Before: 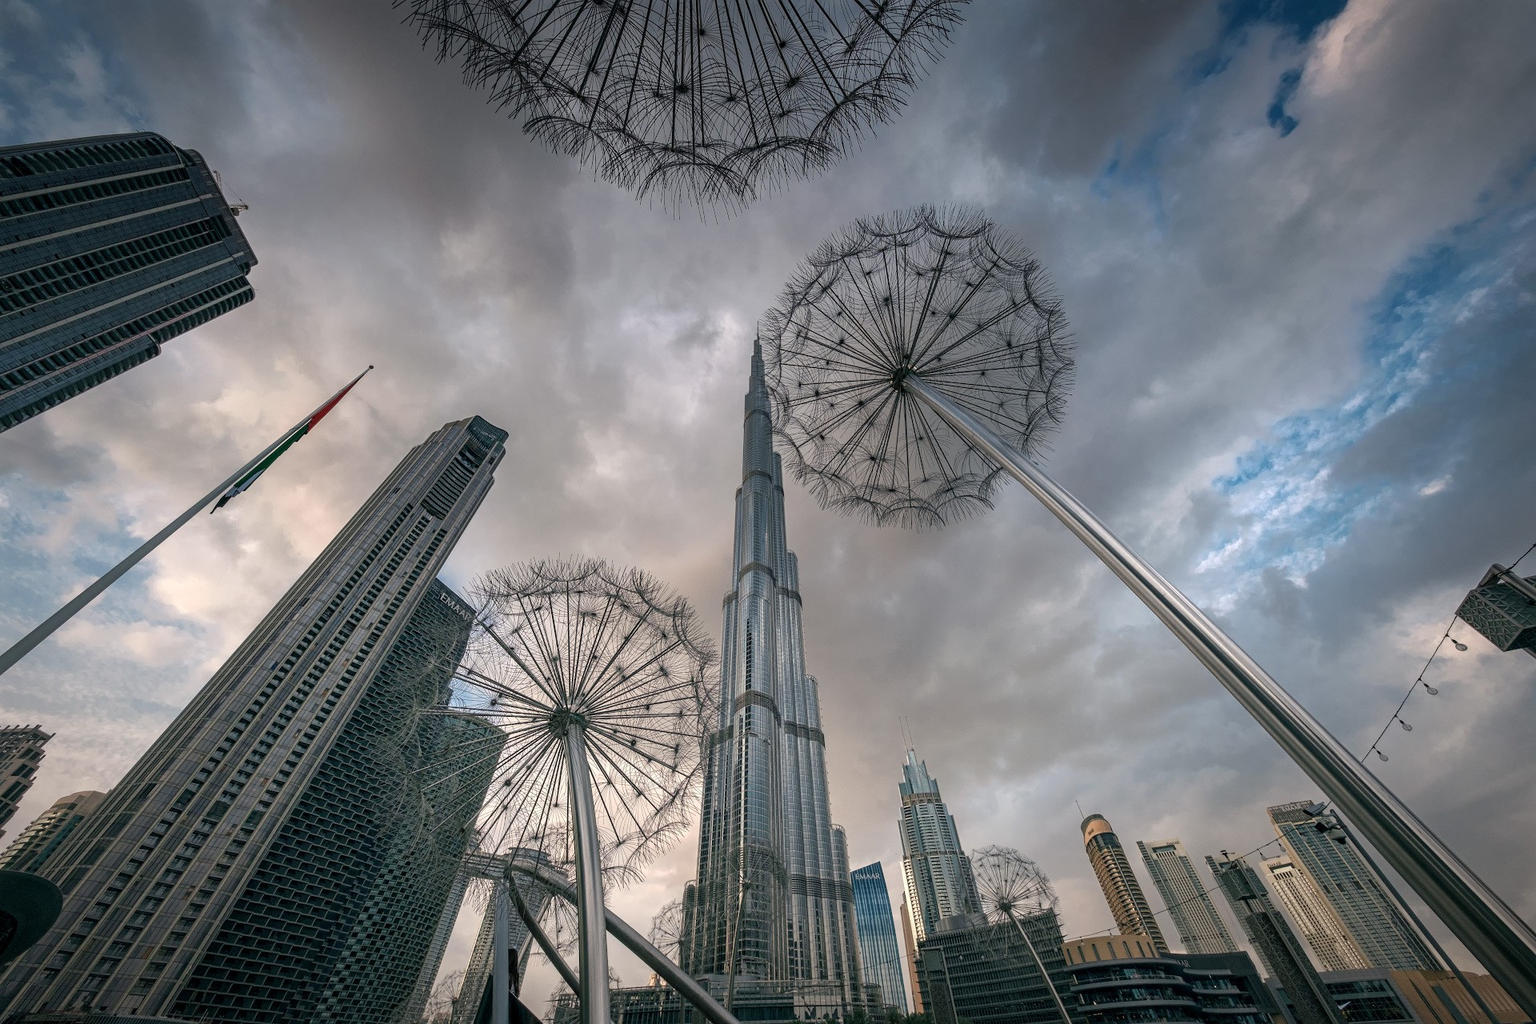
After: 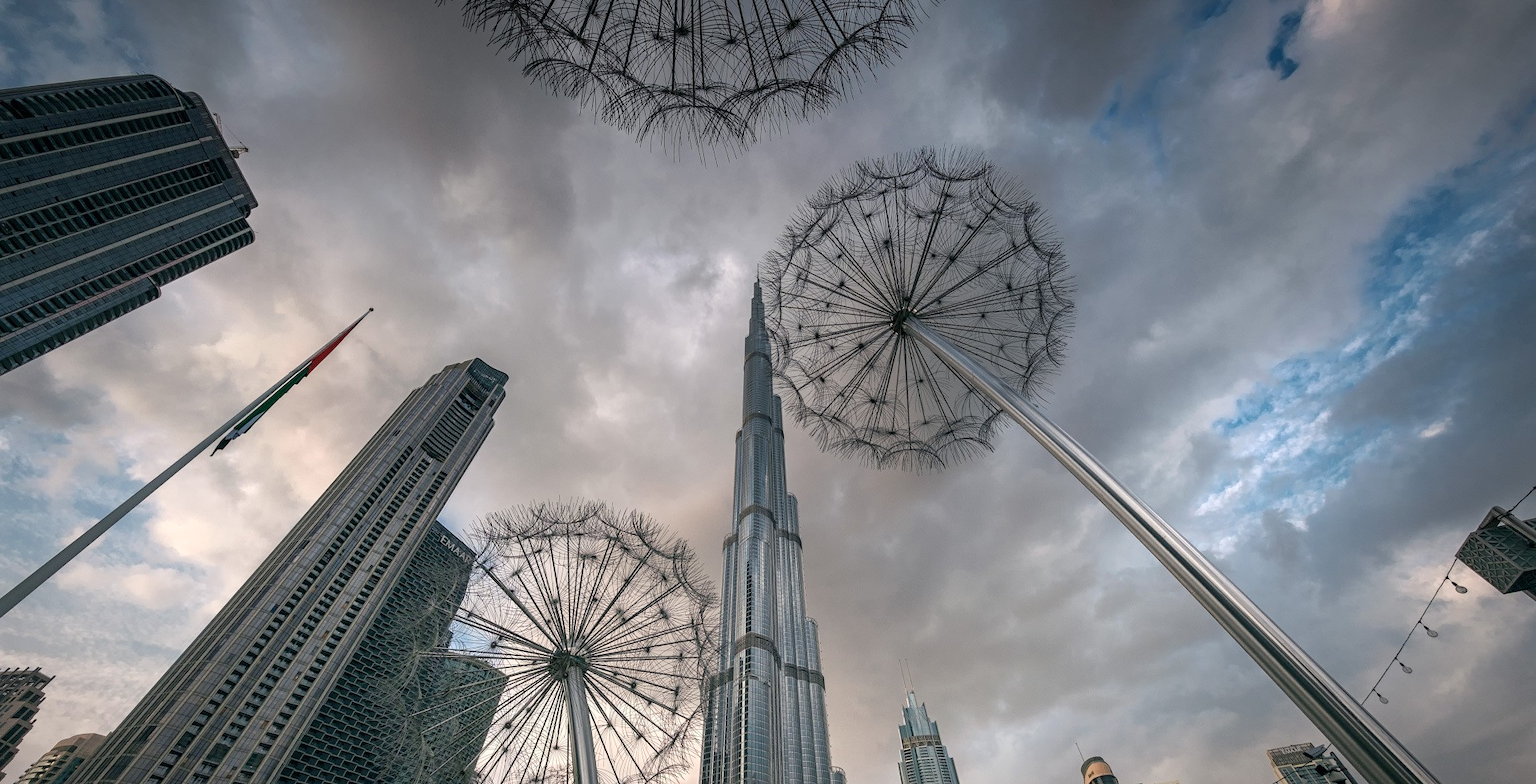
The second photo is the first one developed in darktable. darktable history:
shadows and highlights: shadows 0, highlights 40
crop: top 5.667%, bottom 17.637%
